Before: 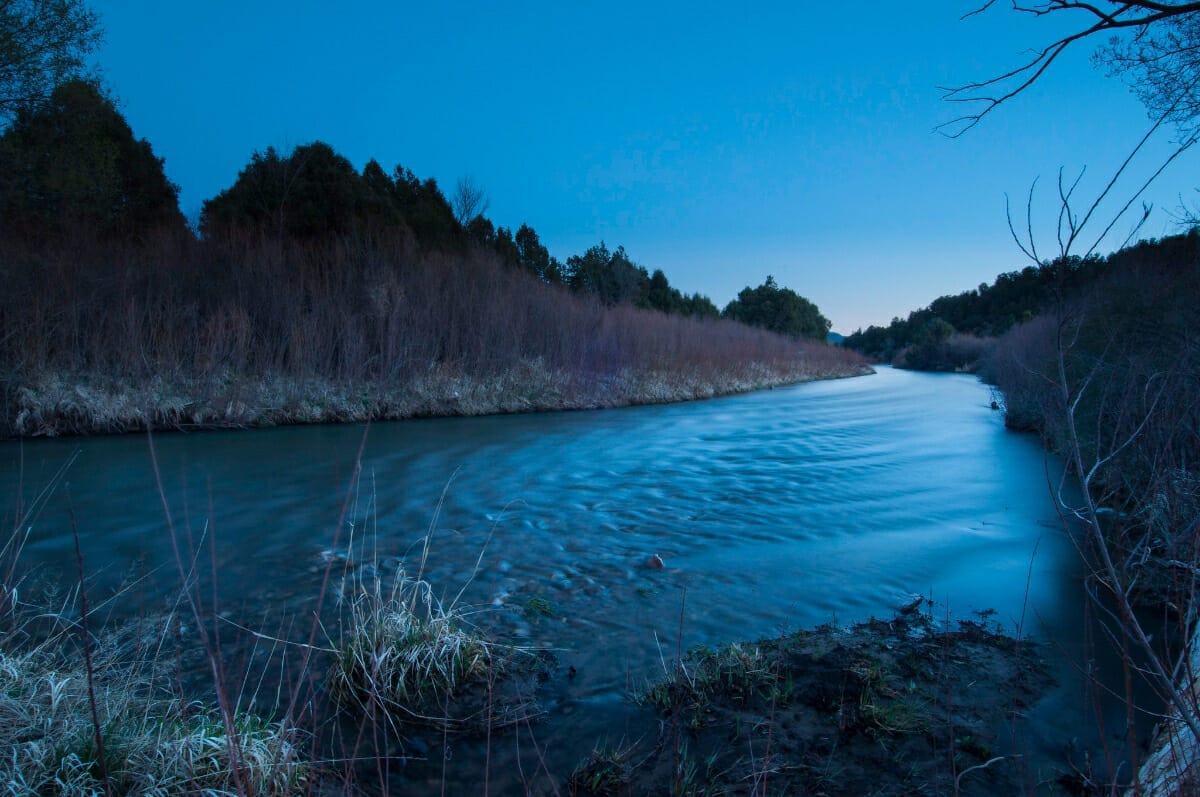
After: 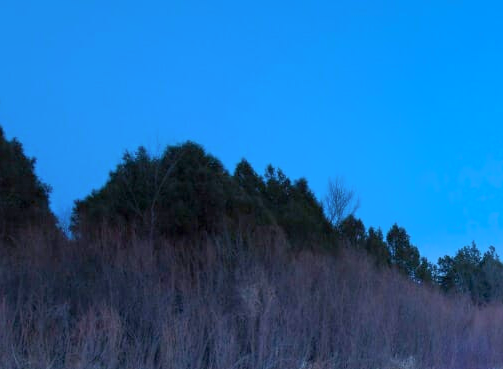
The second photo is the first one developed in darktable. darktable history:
shadows and highlights: shadows 40, highlights -60
exposure: exposure 0.6 EV, compensate highlight preservation false
white balance: red 0.976, blue 1.04
color correction: highlights a* 3.84, highlights b* 5.07
color calibration: illuminant as shot in camera, x 0.358, y 0.373, temperature 4628.91 K
crop and rotate: left 10.817%, top 0.062%, right 47.194%, bottom 53.626%
